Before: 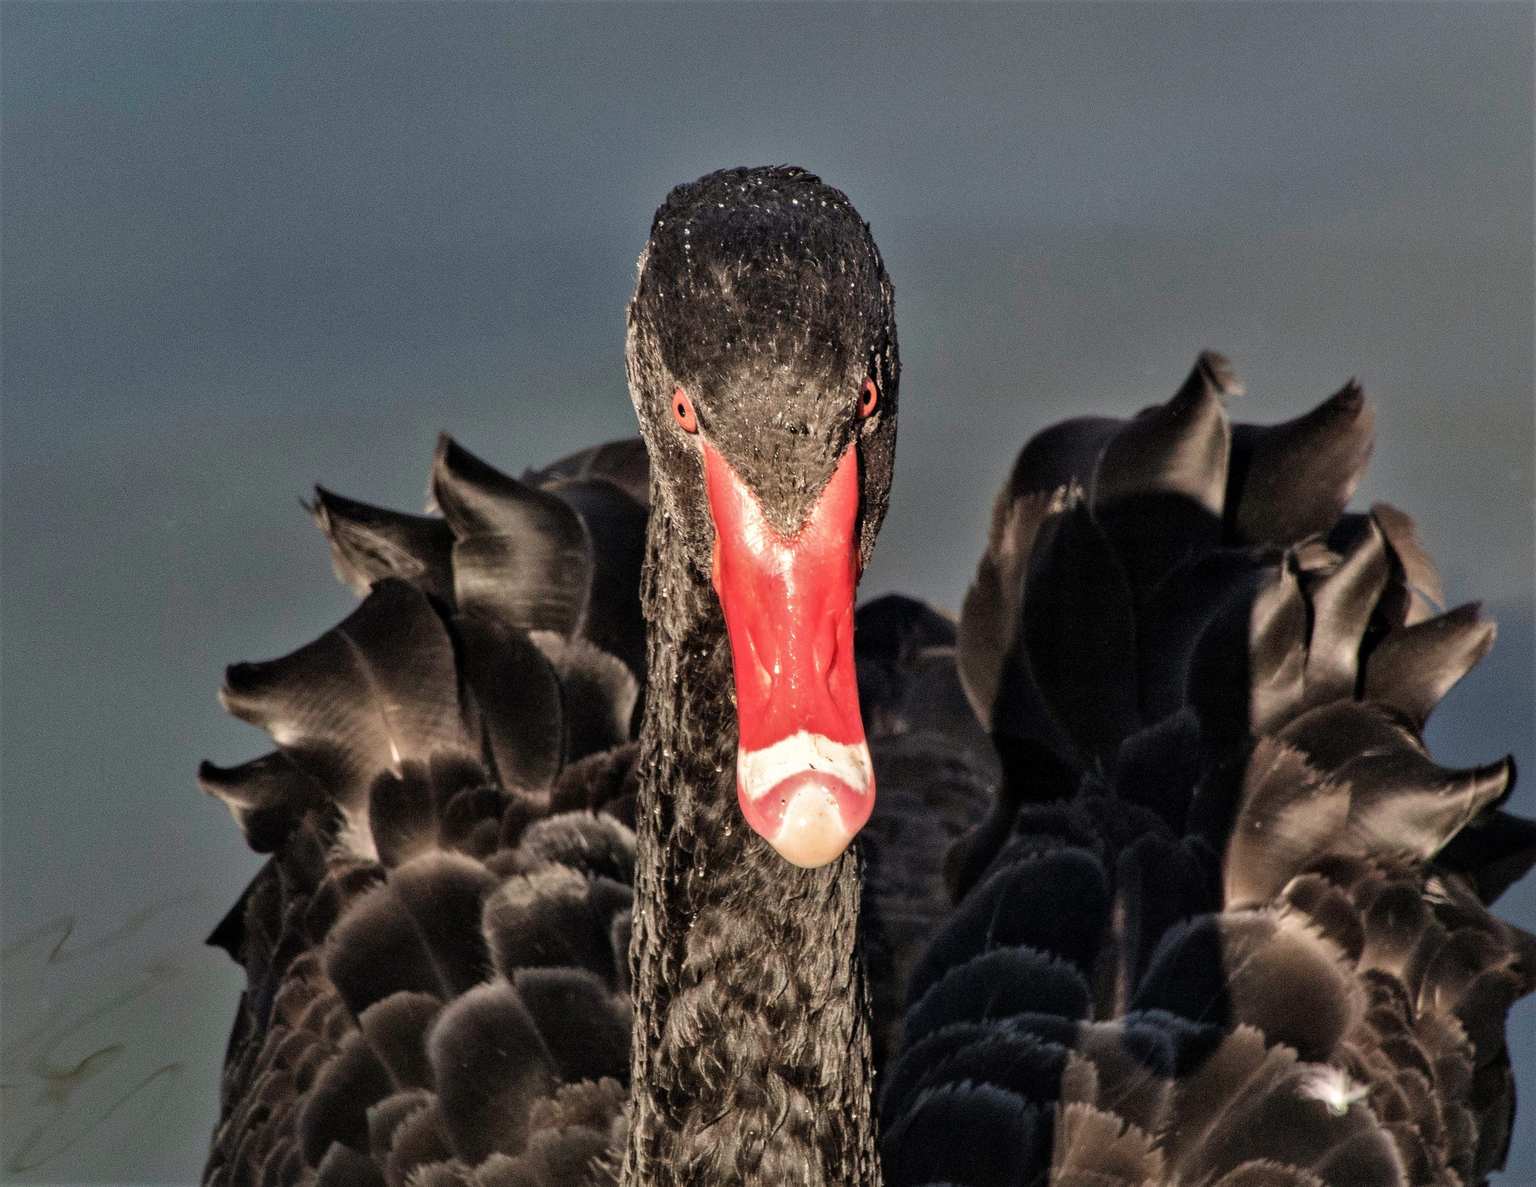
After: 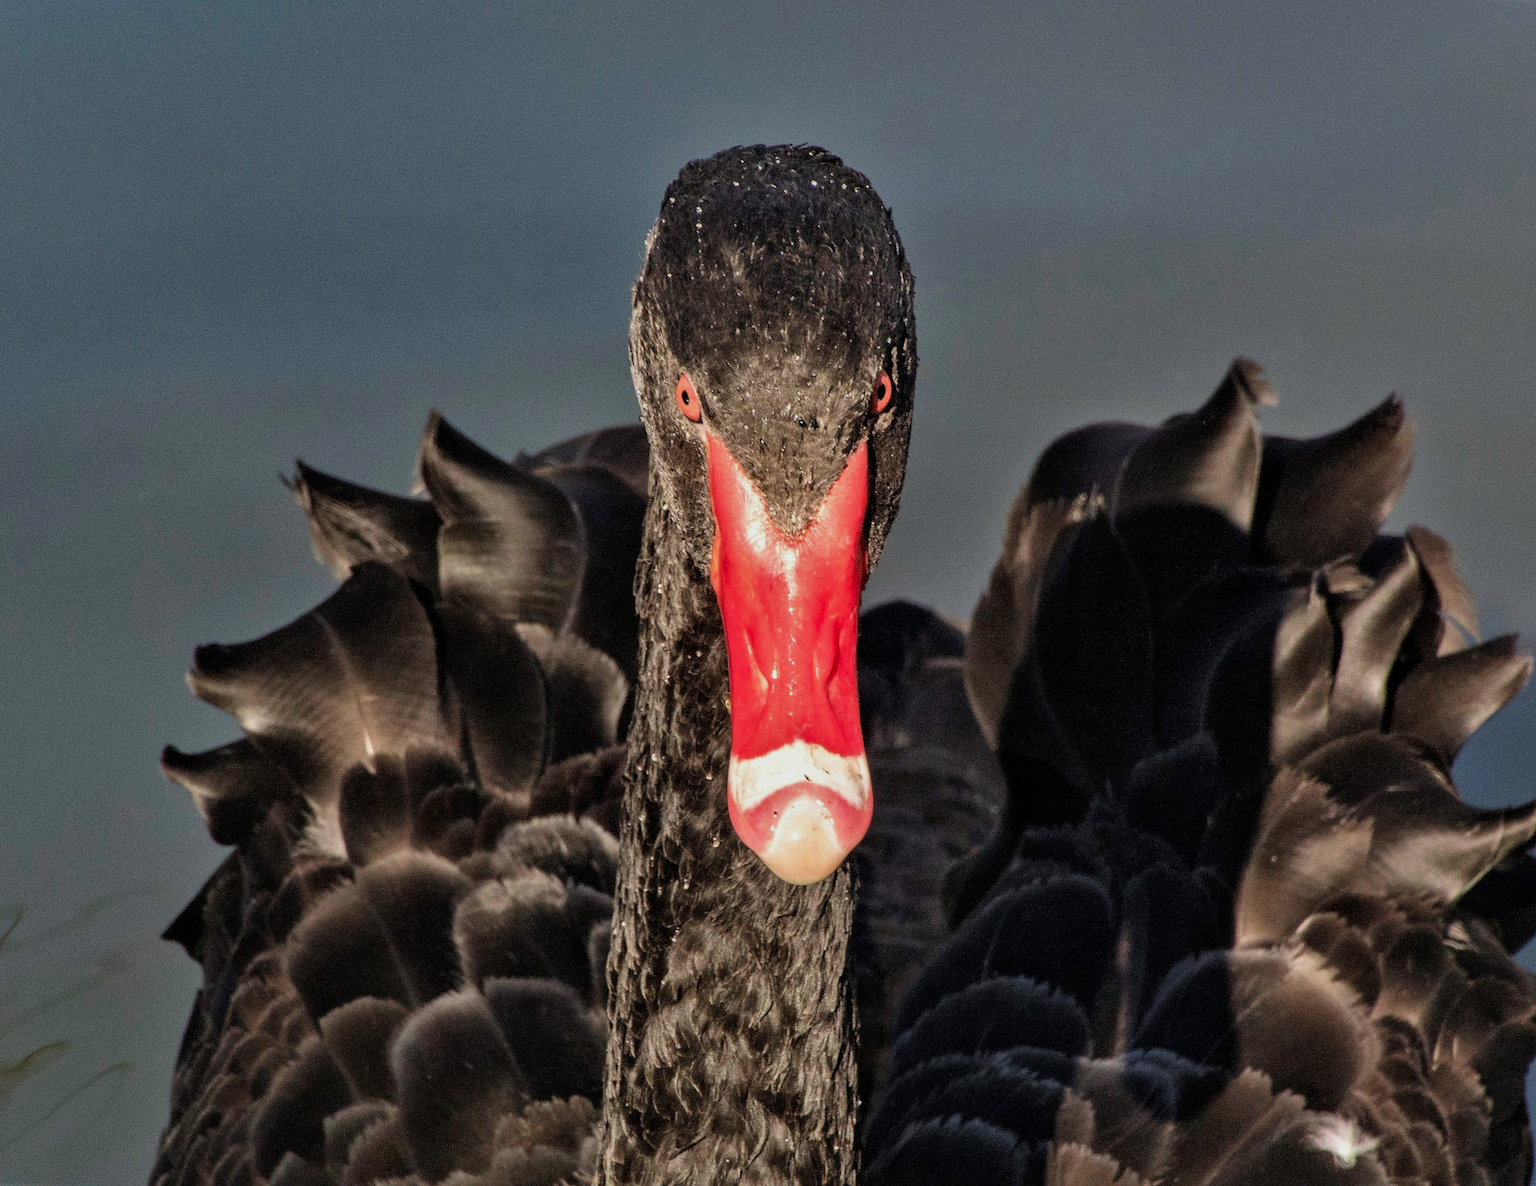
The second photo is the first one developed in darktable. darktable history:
exposure: exposure -0.293 EV, compensate highlight preservation false
crop and rotate: angle -2.38°
white balance: red 0.986, blue 1.01
contrast brightness saturation: contrast 0.04, saturation 0.16
